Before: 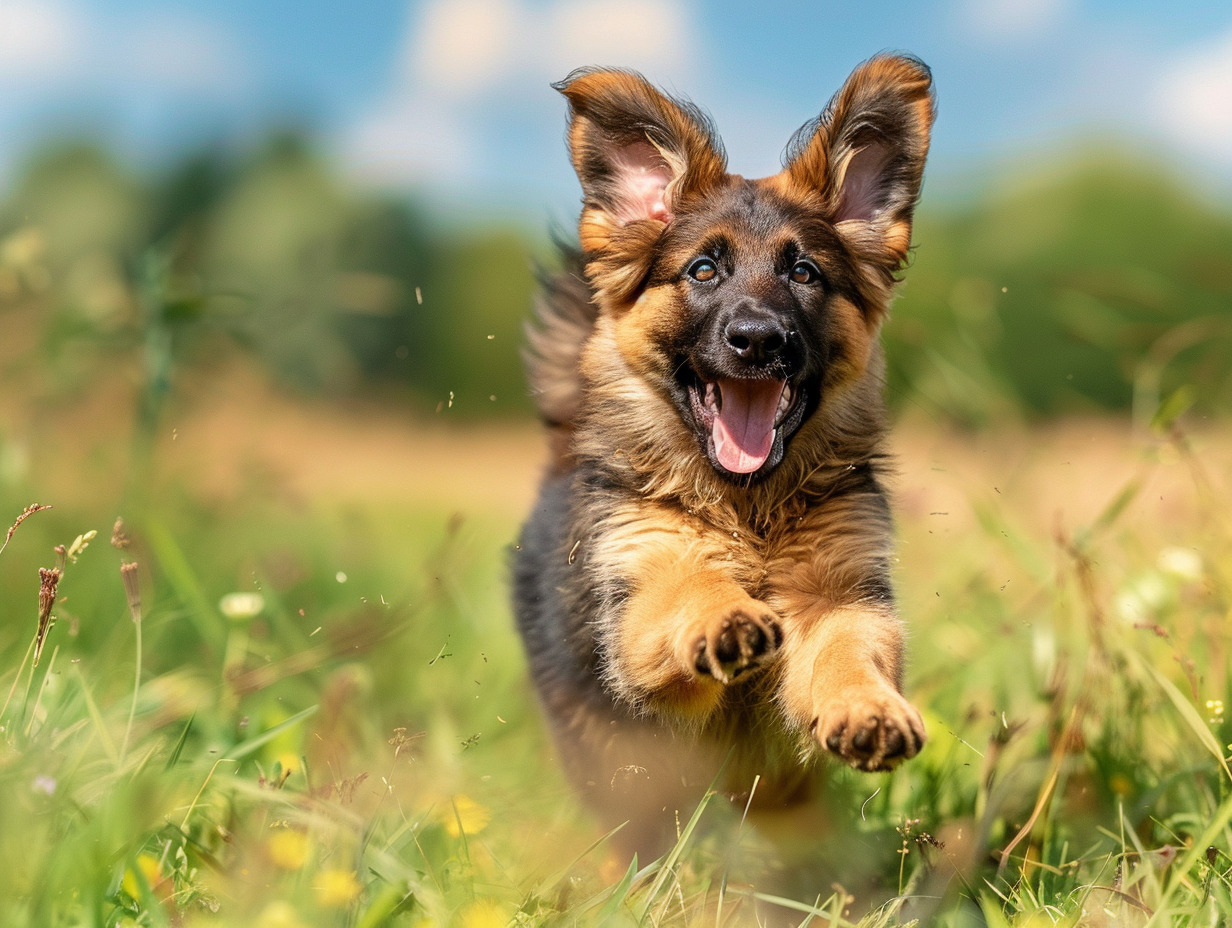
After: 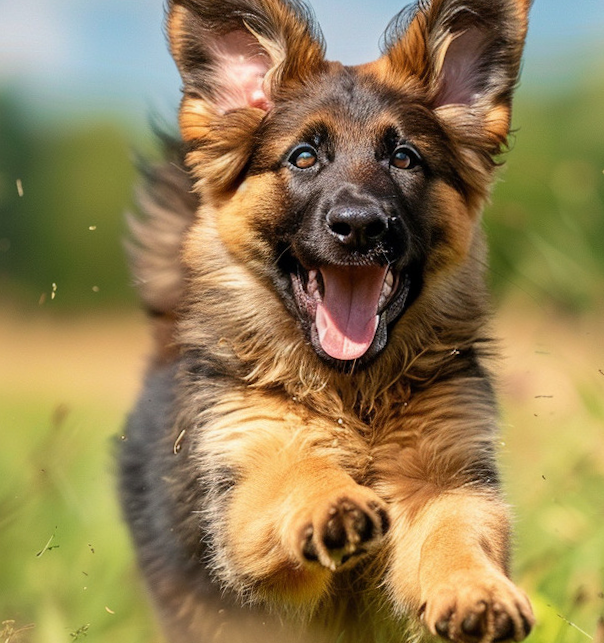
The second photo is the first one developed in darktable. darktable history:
crop: left 32.075%, top 10.976%, right 18.355%, bottom 17.596%
rotate and perspective: rotation -1°, crop left 0.011, crop right 0.989, crop top 0.025, crop bottom 0.975
